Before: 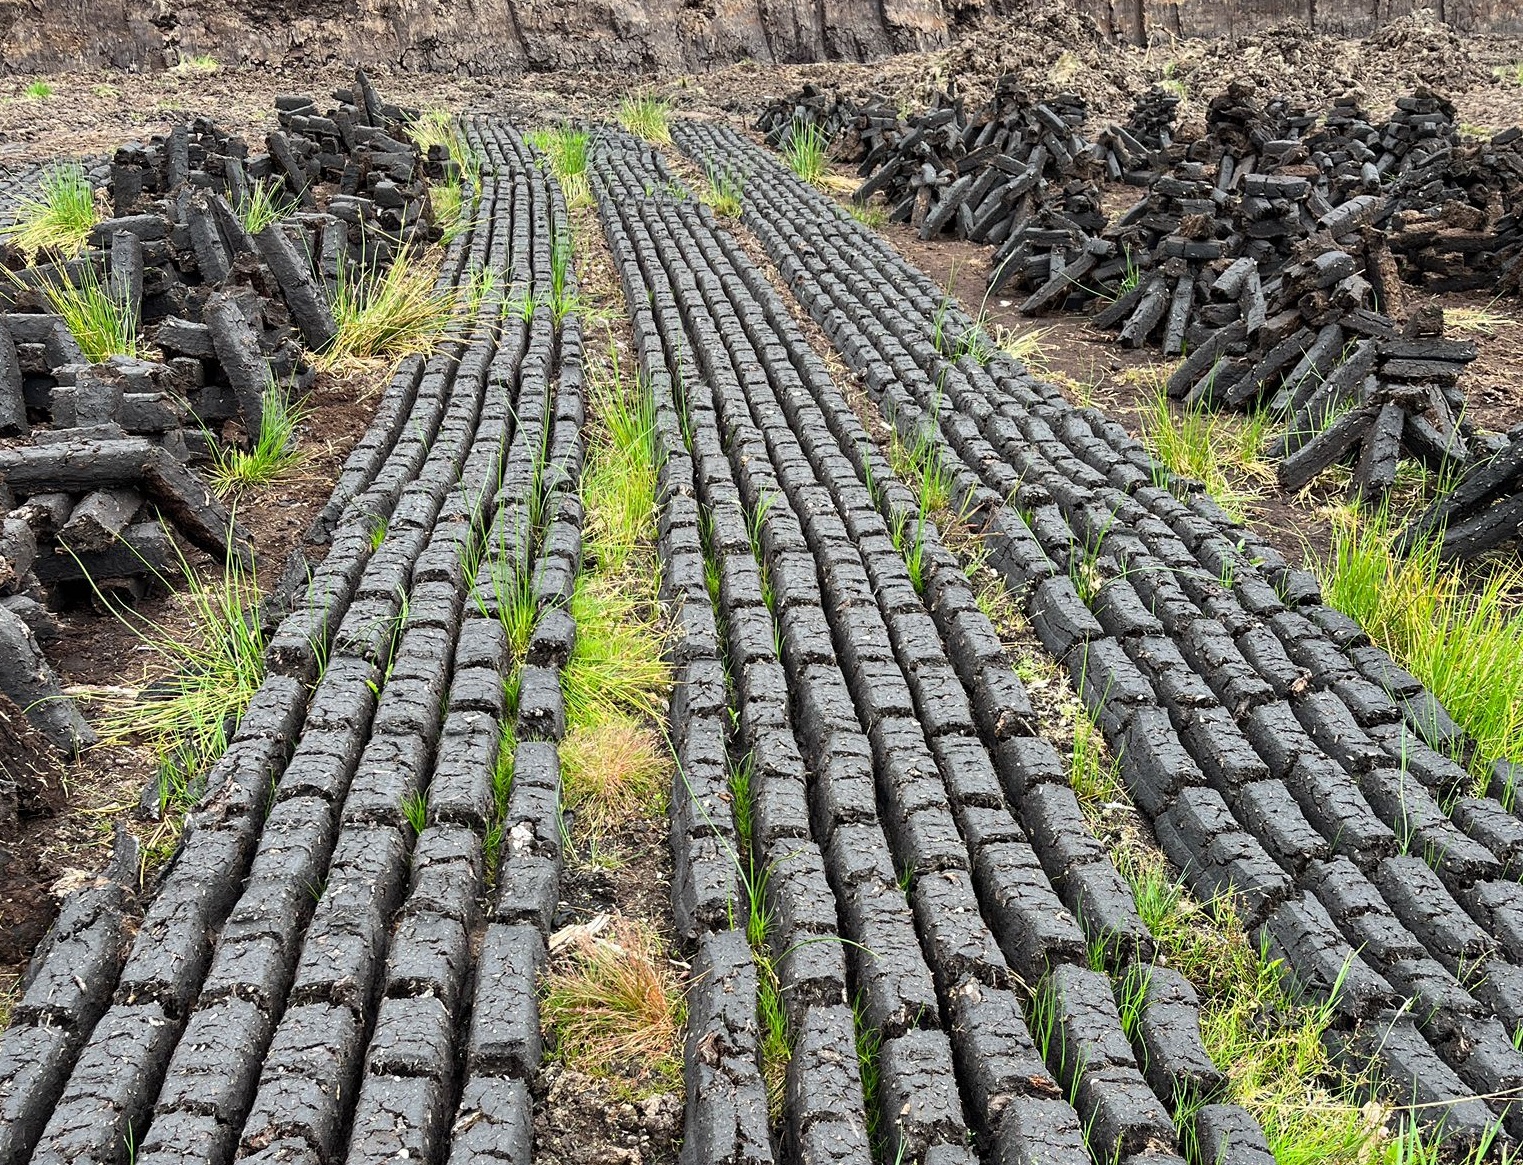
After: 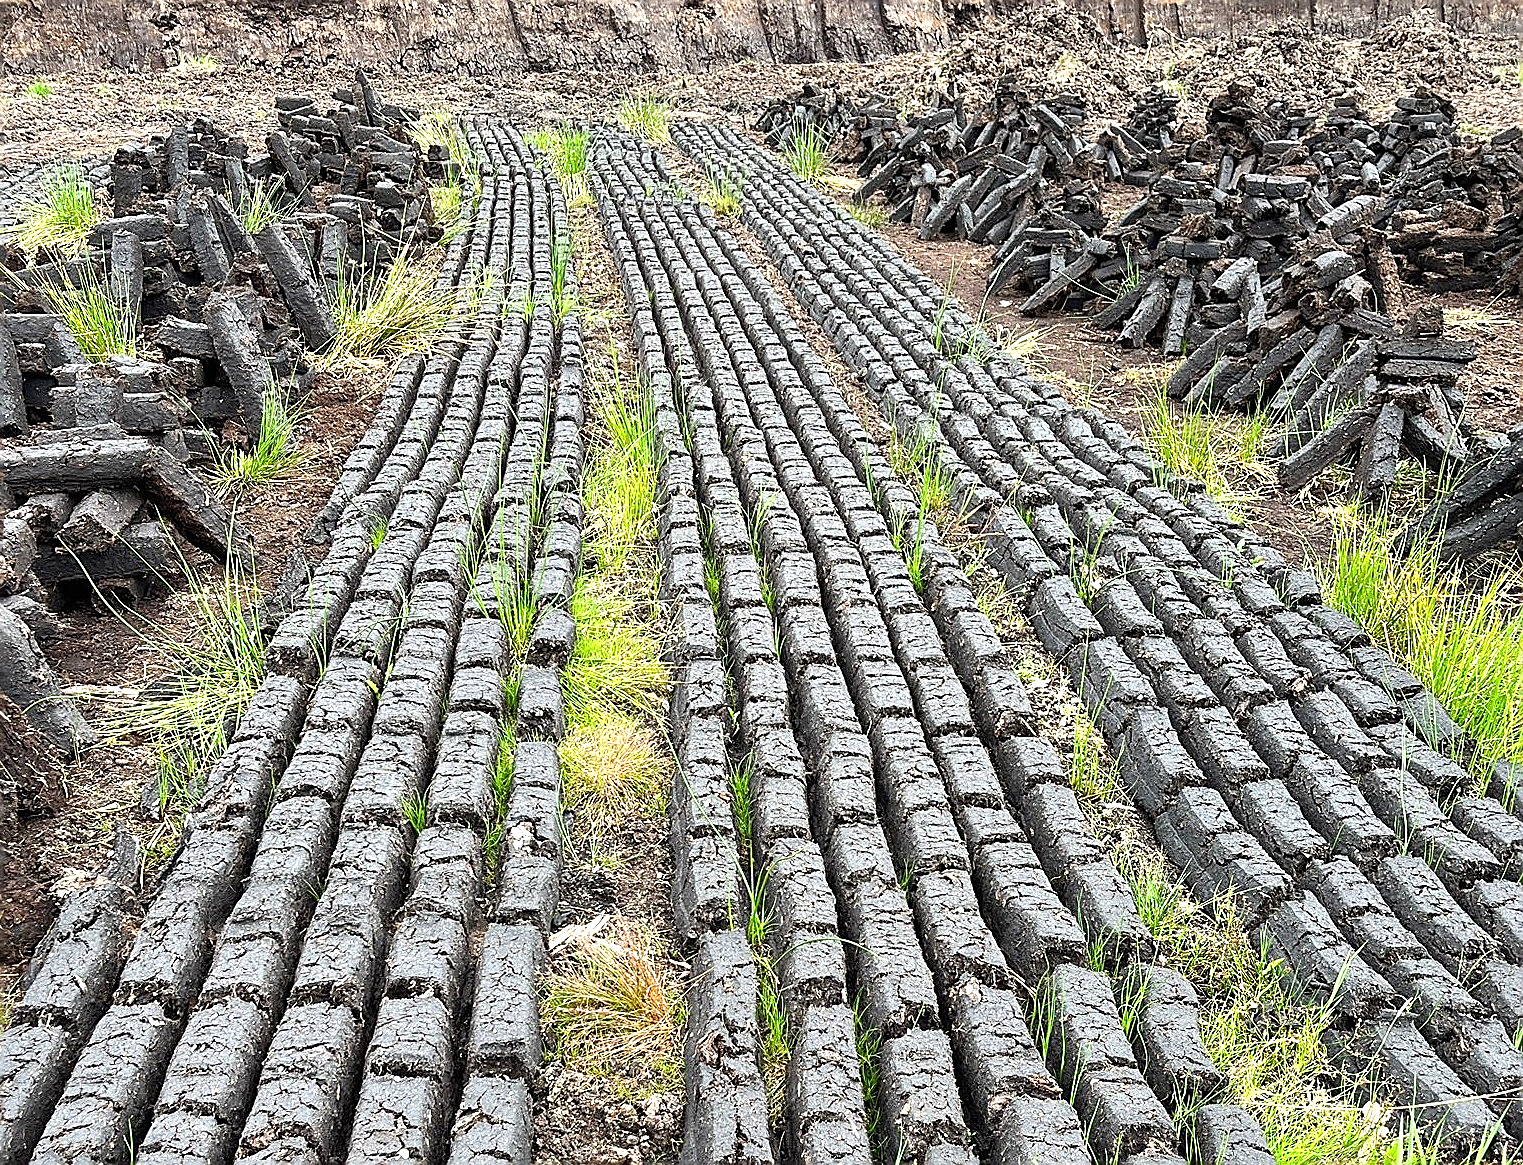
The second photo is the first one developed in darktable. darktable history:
sharpen: radius 1.4, amount 1.25, threshold 0.7
base curve: curves: ch0 [(0, 0) (0.989, 0.992)], preserve colors none
exposure: exposure 0.648 EV, compensate highlight preservation false
